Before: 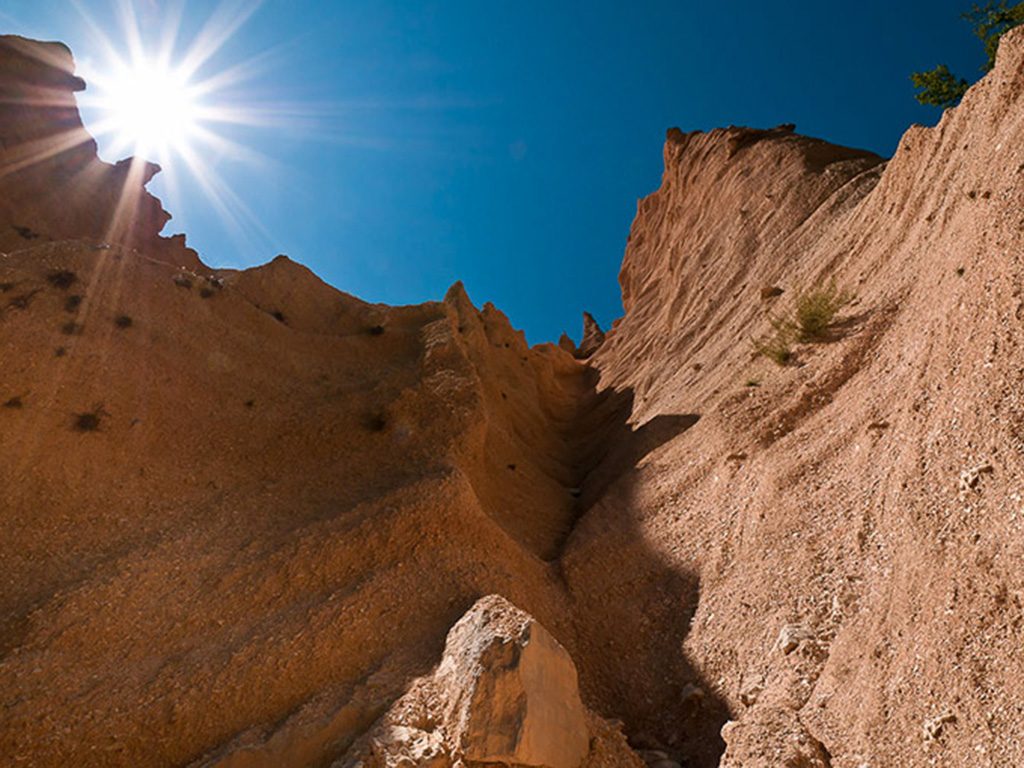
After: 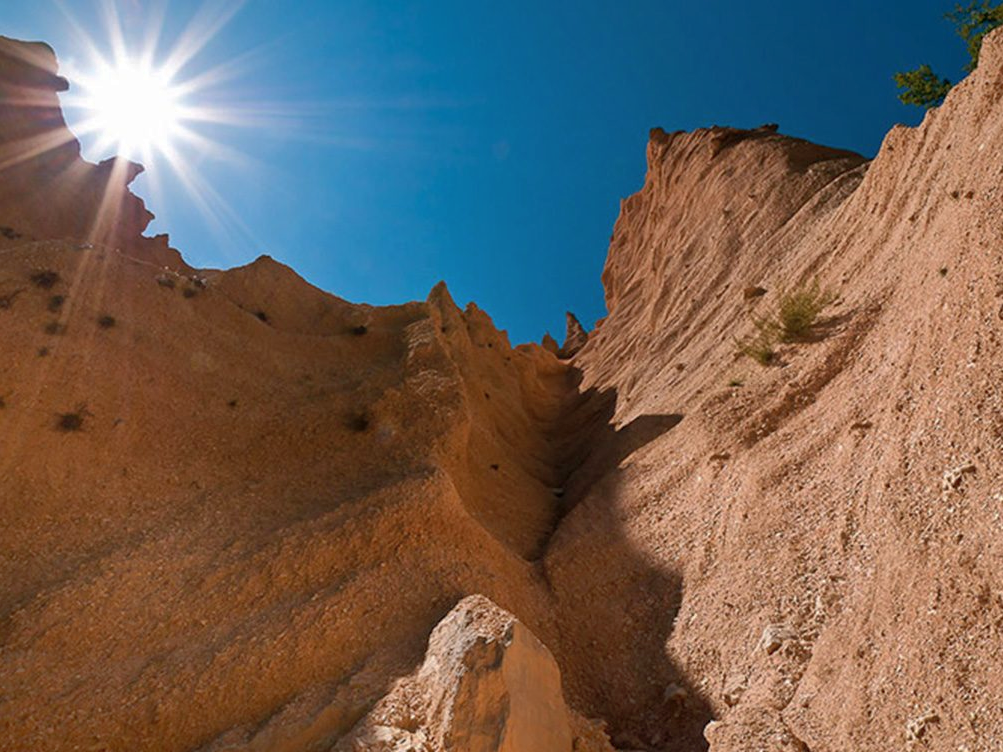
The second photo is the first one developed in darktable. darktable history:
shadows and highlights: on, module defaults
crop: left 1.743%, right 0.268%, bottom 2.011%
